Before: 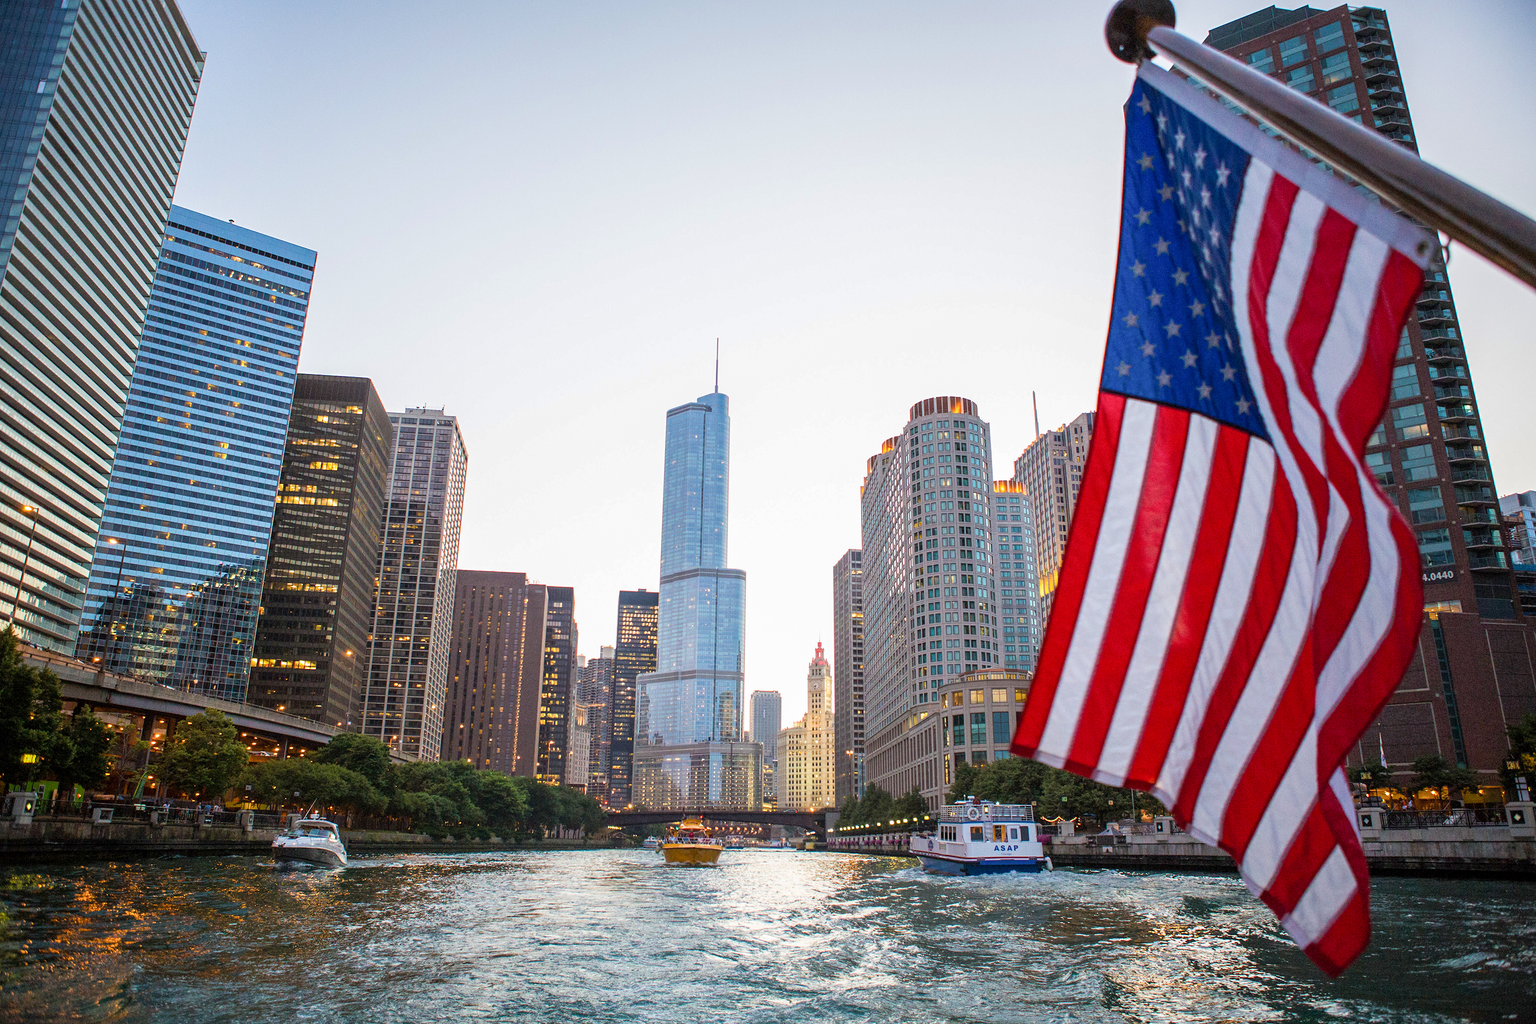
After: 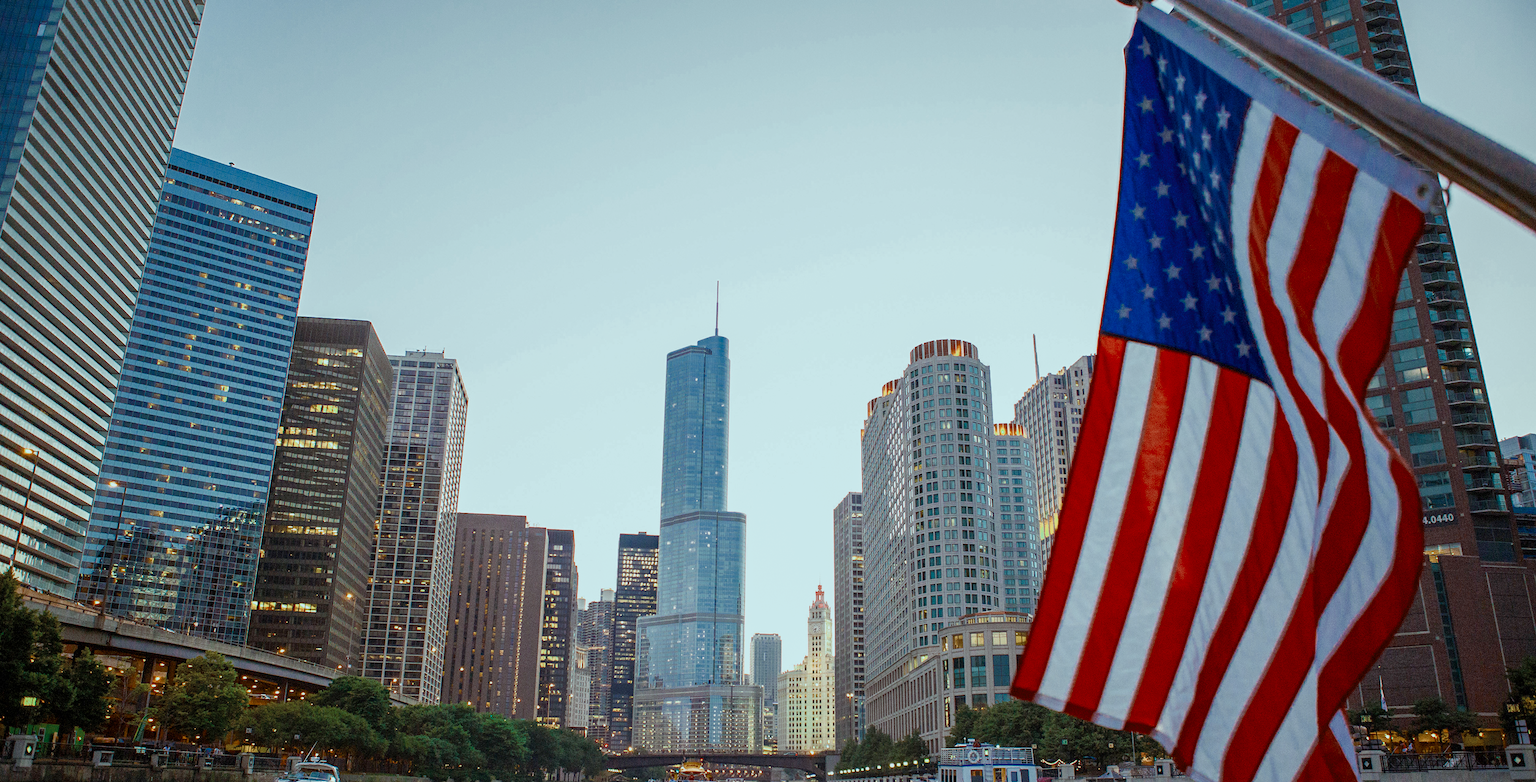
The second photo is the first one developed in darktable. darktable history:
color zones: curves: ch0 [(0, 0.5) (0.125, 0.4) (0.25, 0.5) (0.375, 0.4) (0.5, 0.4) (0.625, 0.35) (0.75, 0.35) (0.875, 0.5)]; ch1 [(0, 0.35) (0.125, 0.45) (0.25, 0.35) (0.375, 0.35) (0.5, 0.35) (0.625, 0.35) (0.75, 0.45) (0.875, 0.35)]; ch2 [(0, 0.6) (0.125, 0.5) (0.25, 0.5) (0.375, 0.6) (0.5, 0.6) (0.625, 0.5) (0.75, 0.5) (0.875, 0.5)], mix 27.38%
crop: top 5.643%, bottom 17.905%
color balance rgb: power › hue 173.44°, highlights gain › chroma 4.074%, highlights gain › hue 202.34°, perceptual saturation grading › global saturation 20%, perceptual saturation grading › highlights -25.677%, perceptual saturation grading › shadows 50.246%
